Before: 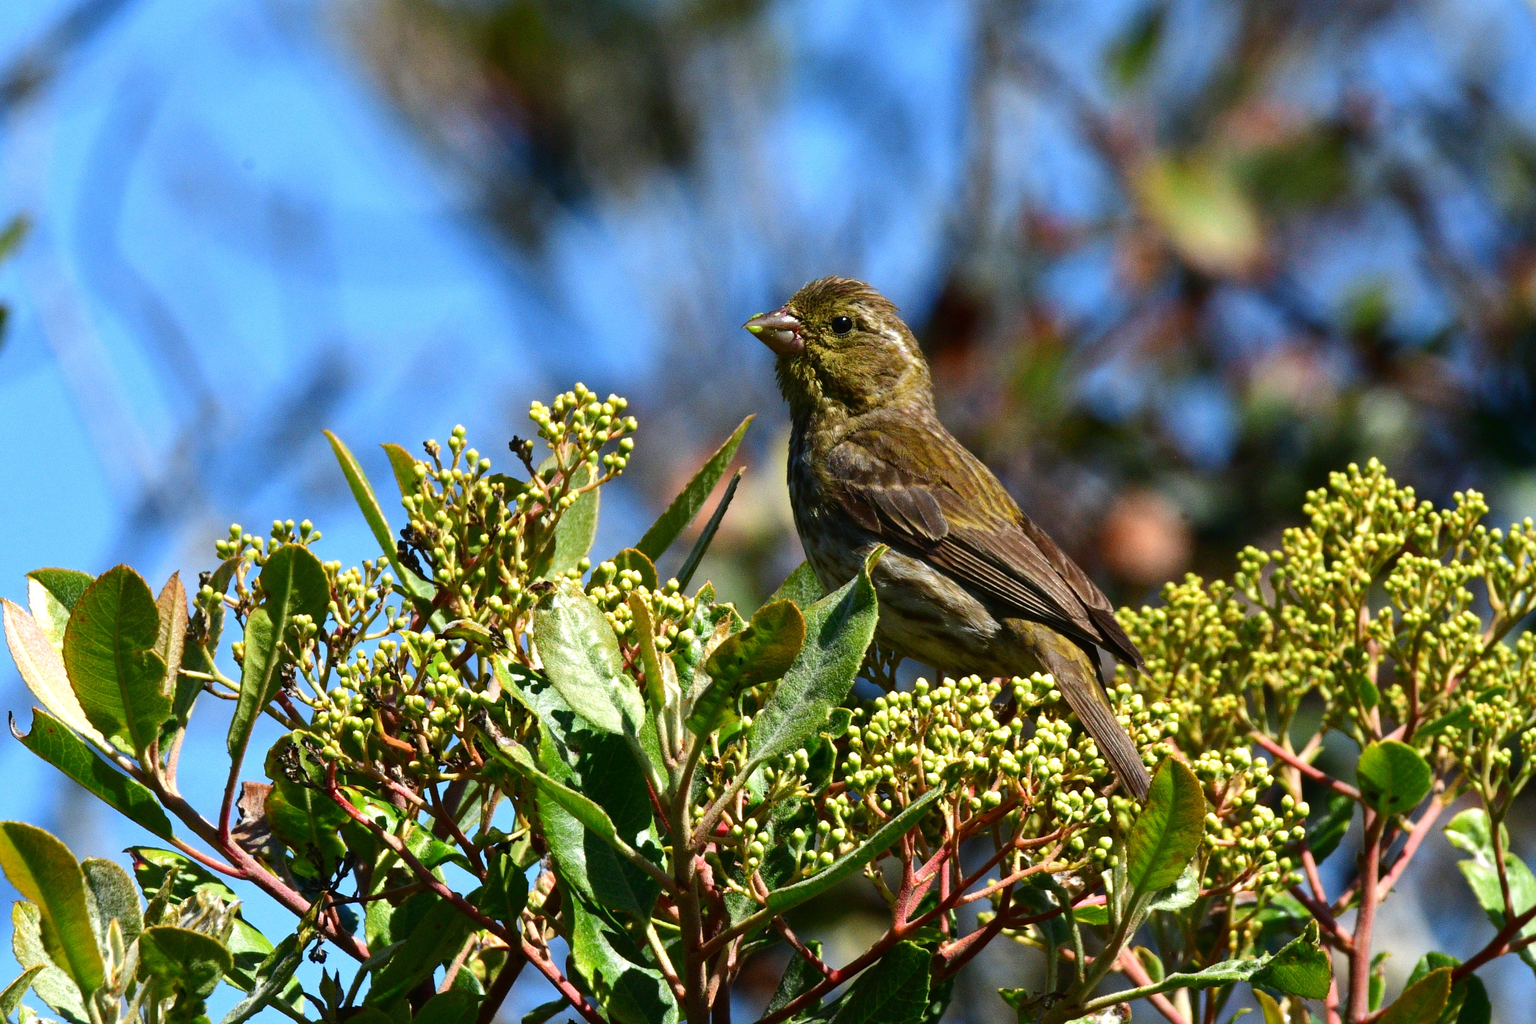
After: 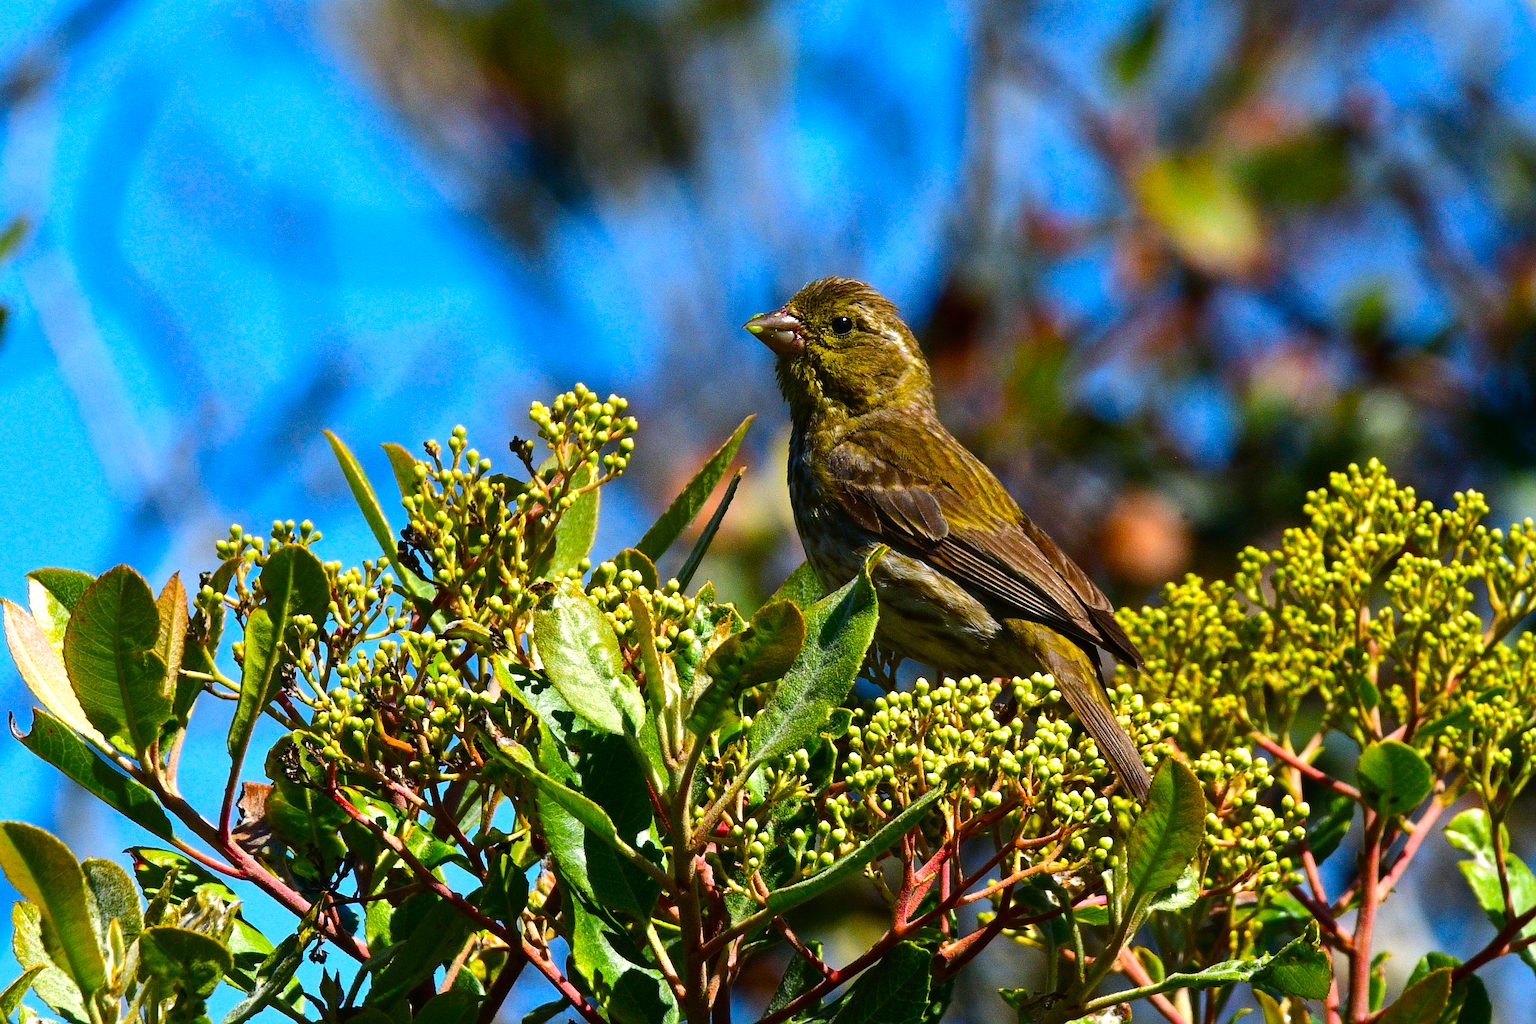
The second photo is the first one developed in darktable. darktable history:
sharpen: on, module defaults
color balance rgb: shadows lift › luminance -20.418%, highlights gain › chroma 0.285%, highlights gain › hue 331.16°, linear chroma grading › global chroma 9.716%, perceptual saturation grading › global saturation 29.376%, global vibrance 20%
